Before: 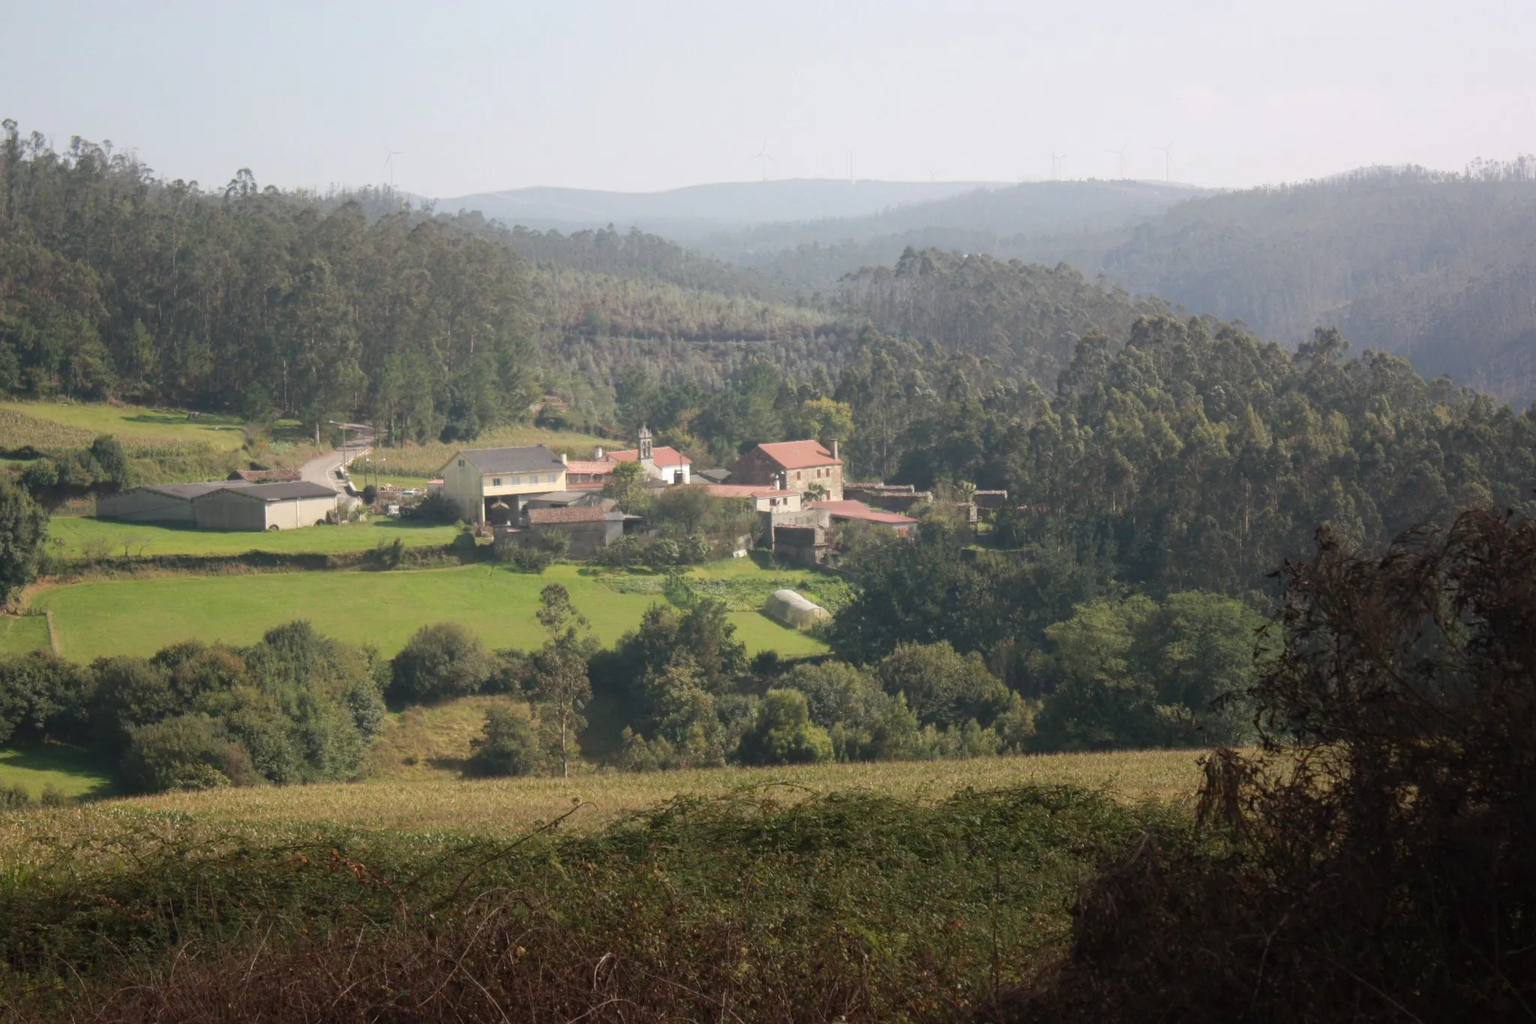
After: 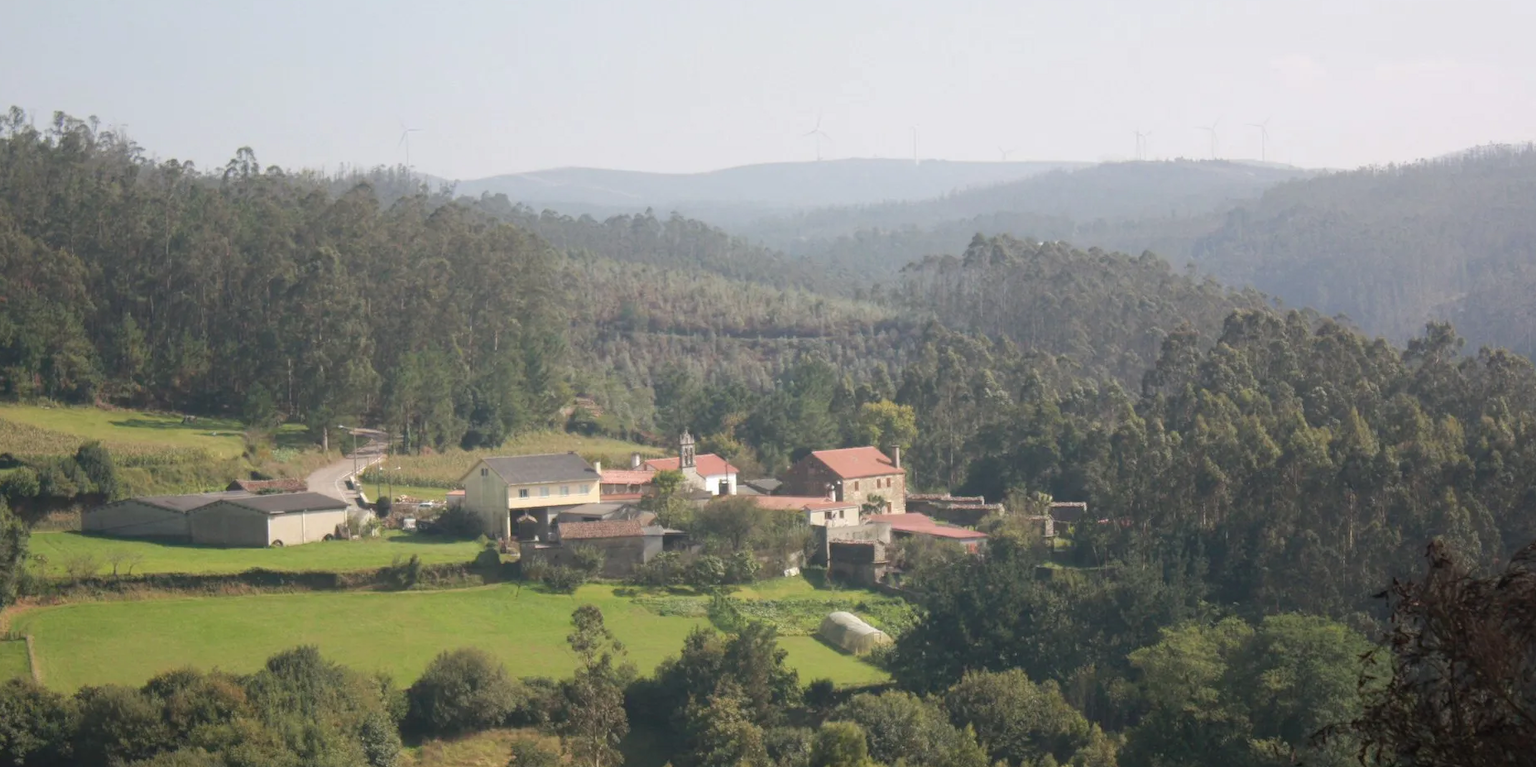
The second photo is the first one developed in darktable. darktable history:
crop: left 1.509%, top 3.452%, right 7.696%, bottom 28.452%
shadows and highlights: radius 125.46, shadows 21.19, highlights -21.19, low approximation 0.01
